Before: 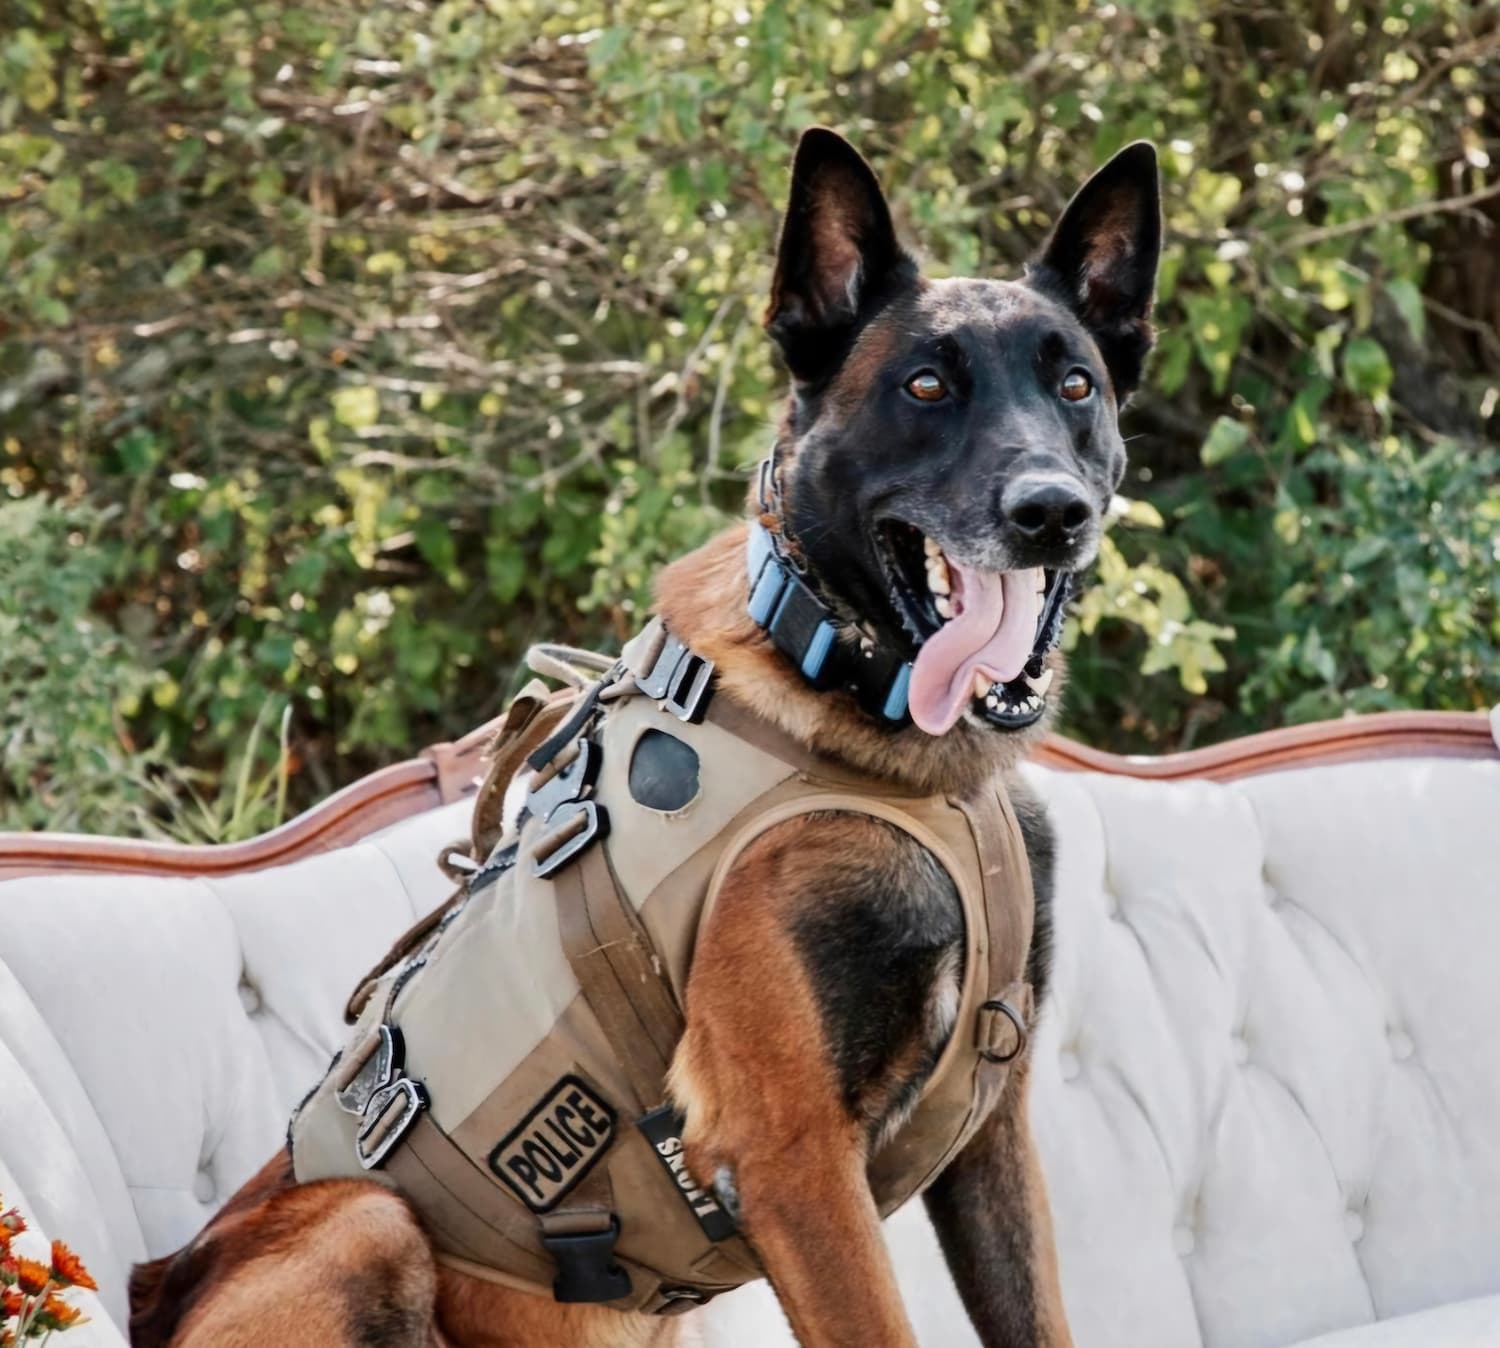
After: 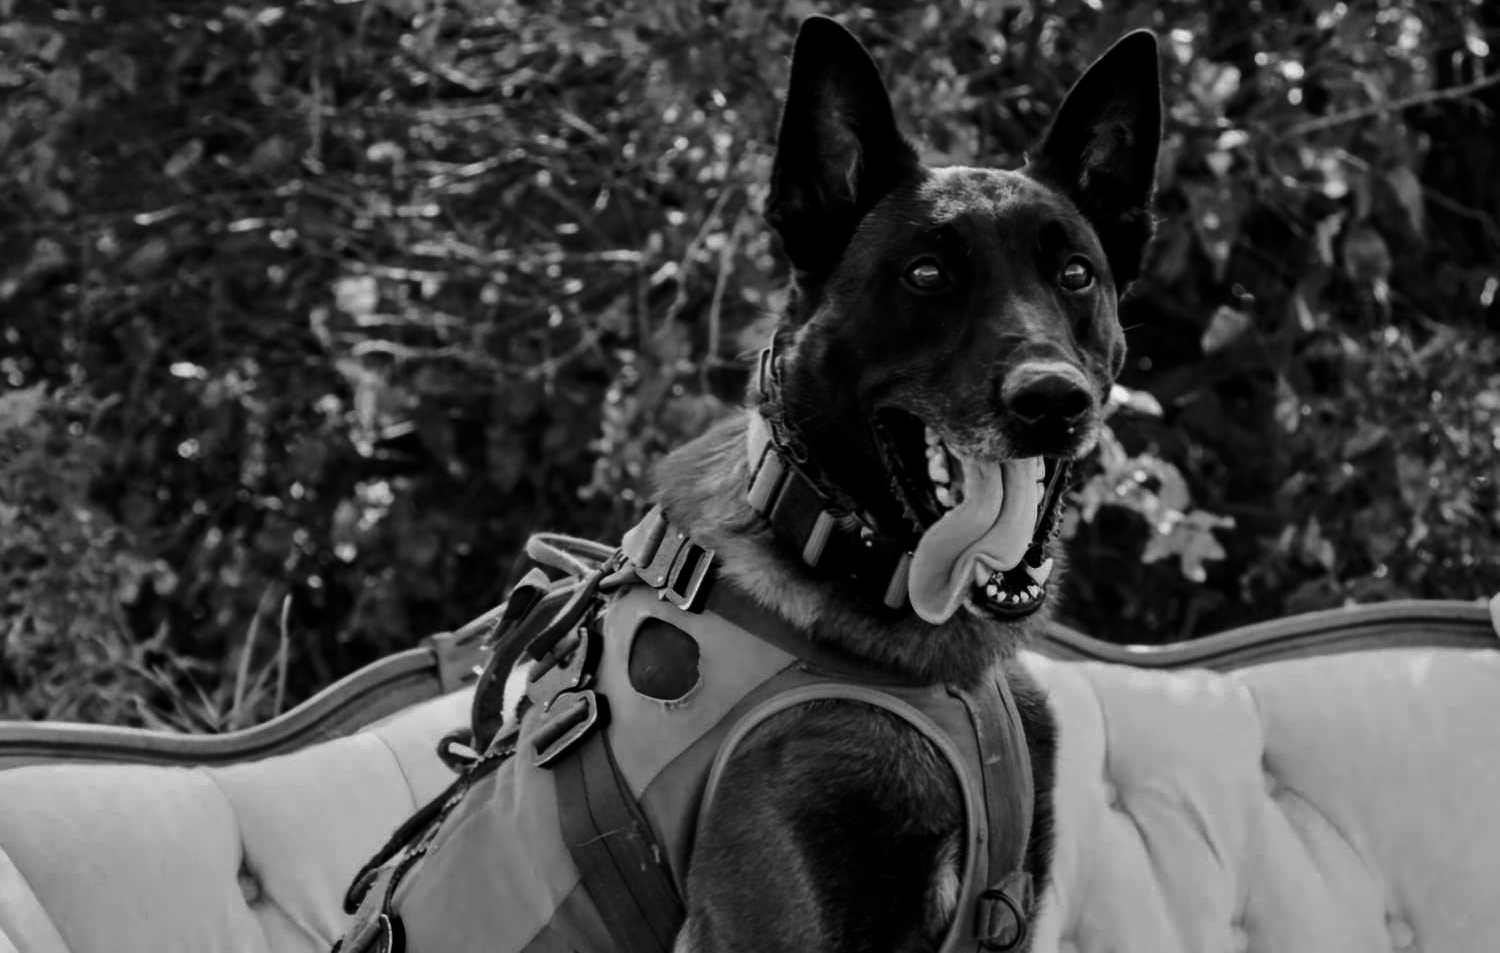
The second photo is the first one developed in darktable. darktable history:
contrast brightness saturation: contrast -0.03, brightness -0.59, saturation -1
crop and rotate: top 8.293%, bottom 20.996%
